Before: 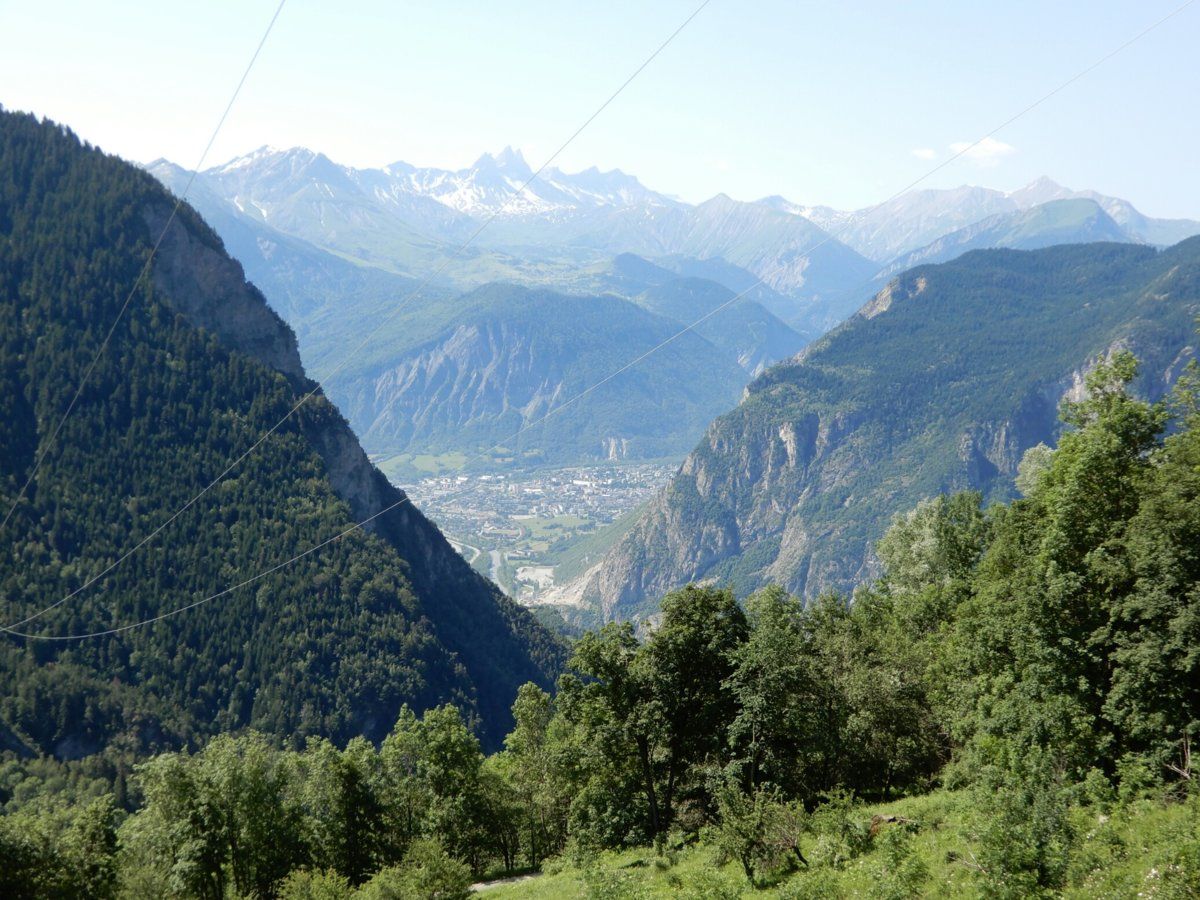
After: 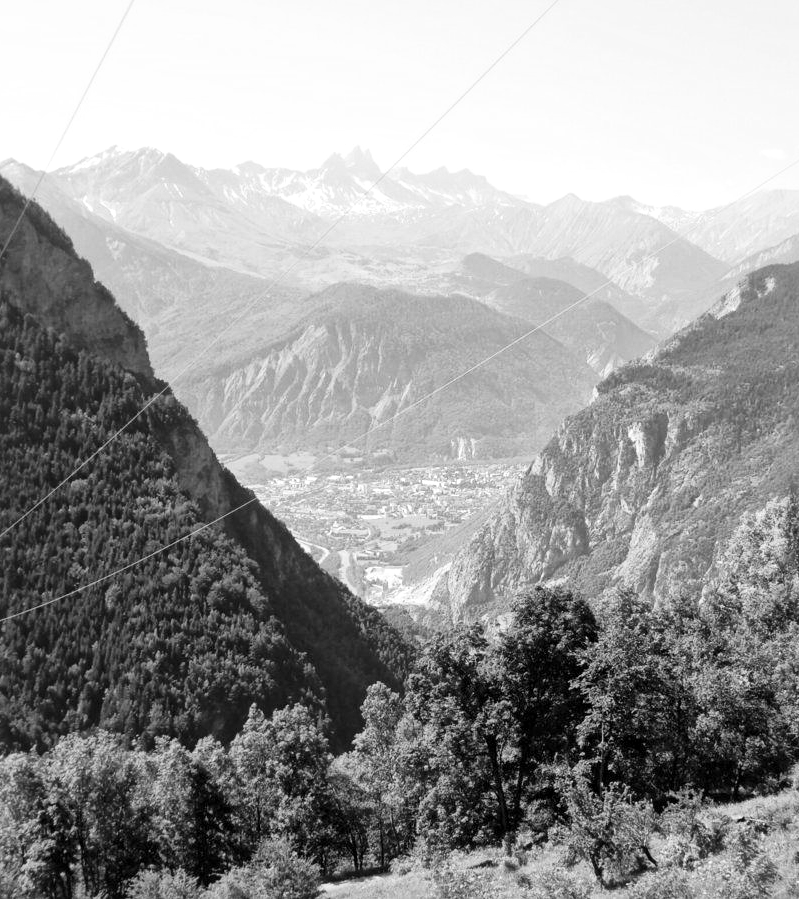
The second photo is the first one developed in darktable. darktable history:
contrast brightness saturation: contrast 0.2, brightness 0.16, saturation 0.22
crop and rotate: left 12.648%, right 20.685%
monochrome: a -3.63, b -0.465
local contrast: mode bilateral grid, contrast 20, coarseness 20, detail 150%, midtone range 0.2
